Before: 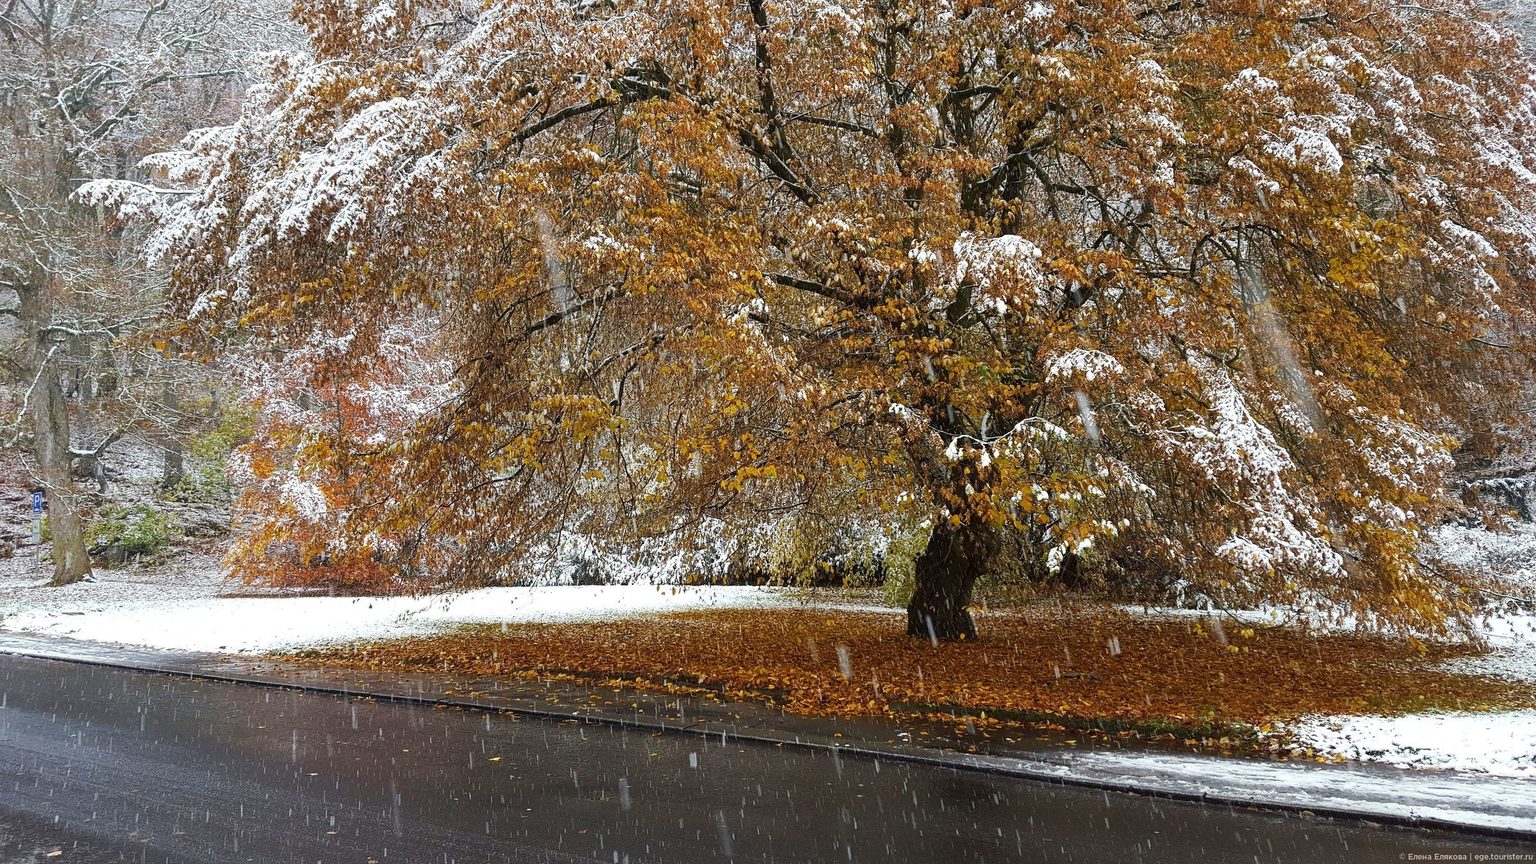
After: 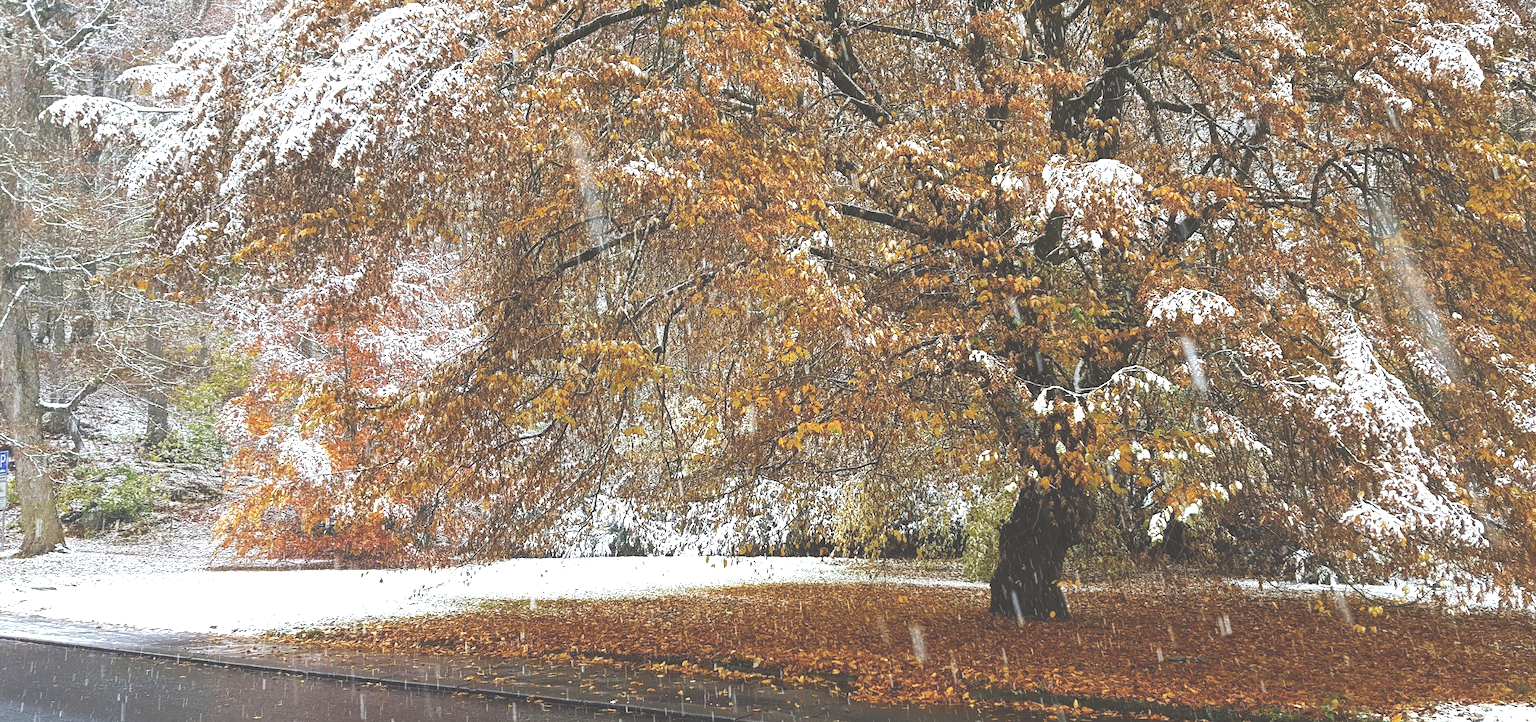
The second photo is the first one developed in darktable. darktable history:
crop and rotate: left 2.283%, top 11.033%, right 9.541%, bottom 15.199%
tone equalizer: -8 EV -0.393 EV, -7 EV -0.413 EV, -6 EV -0.345 EV, -5 EV -0.232 EV, -3 EV 0.237 EV, -2 EV 0.358 EV, -1 EV 0.408 EV, +0 EV 0.415 EV
exposure: black level correction -0.04, exposure 0.062 EV, compensate highlight preservation false
